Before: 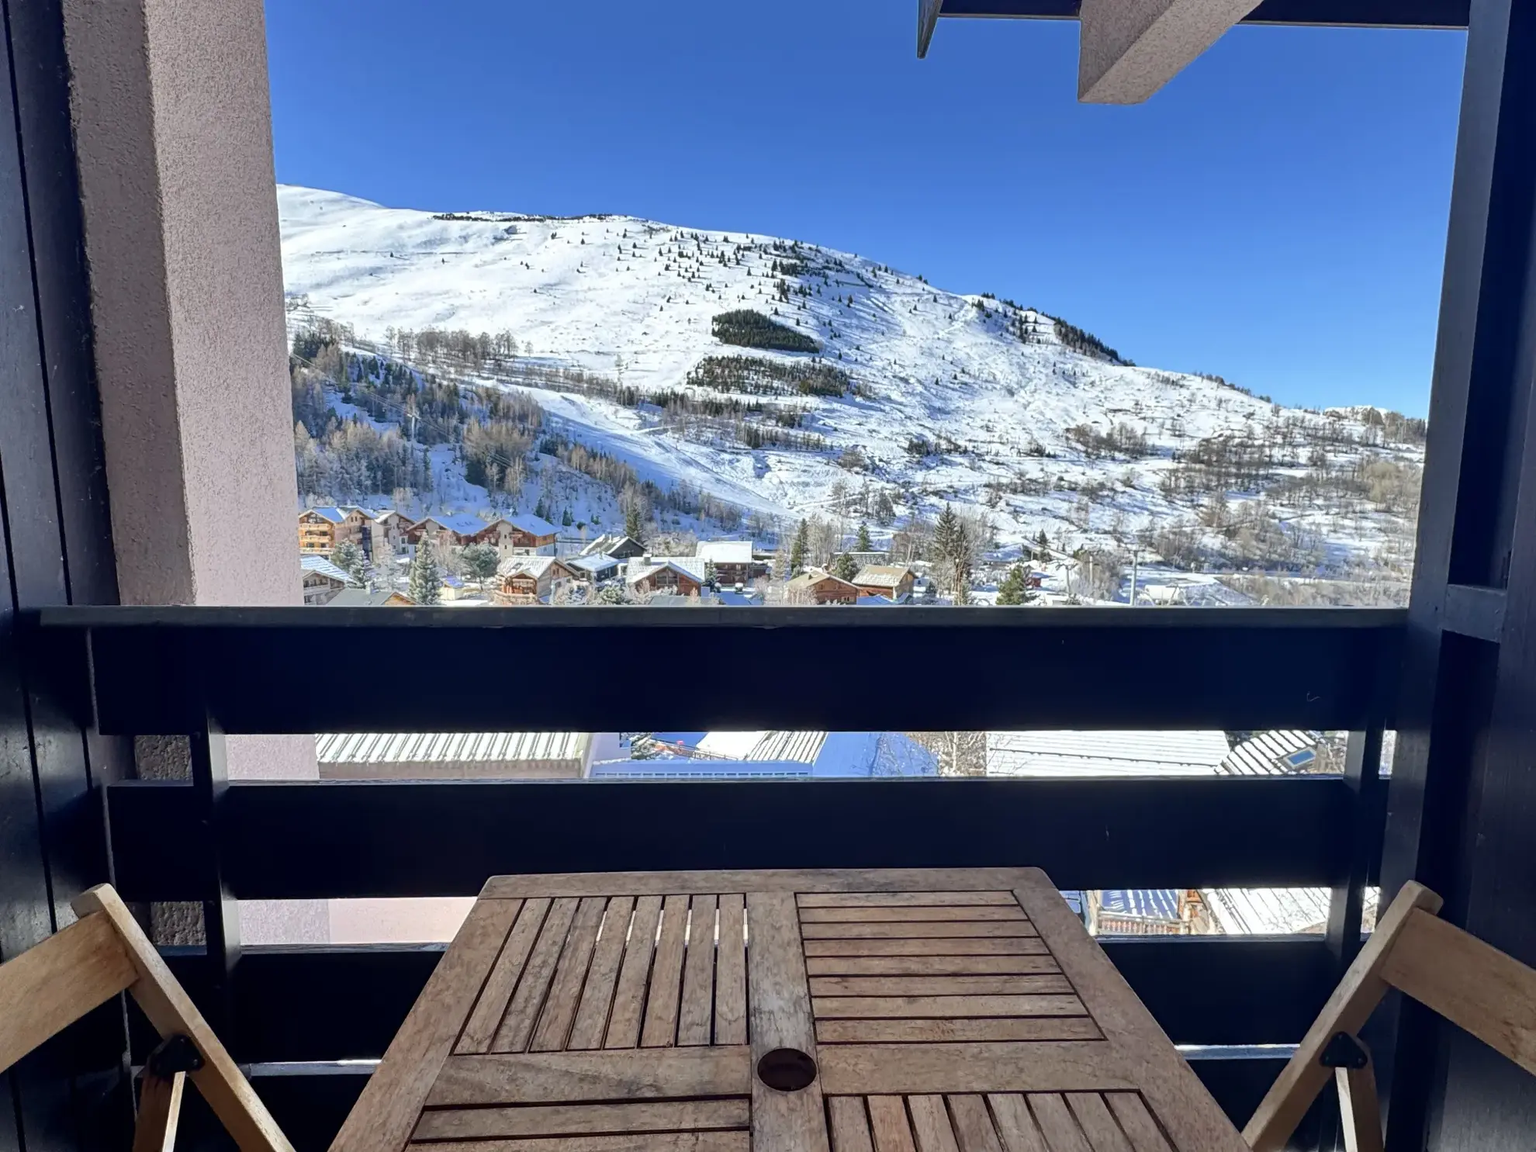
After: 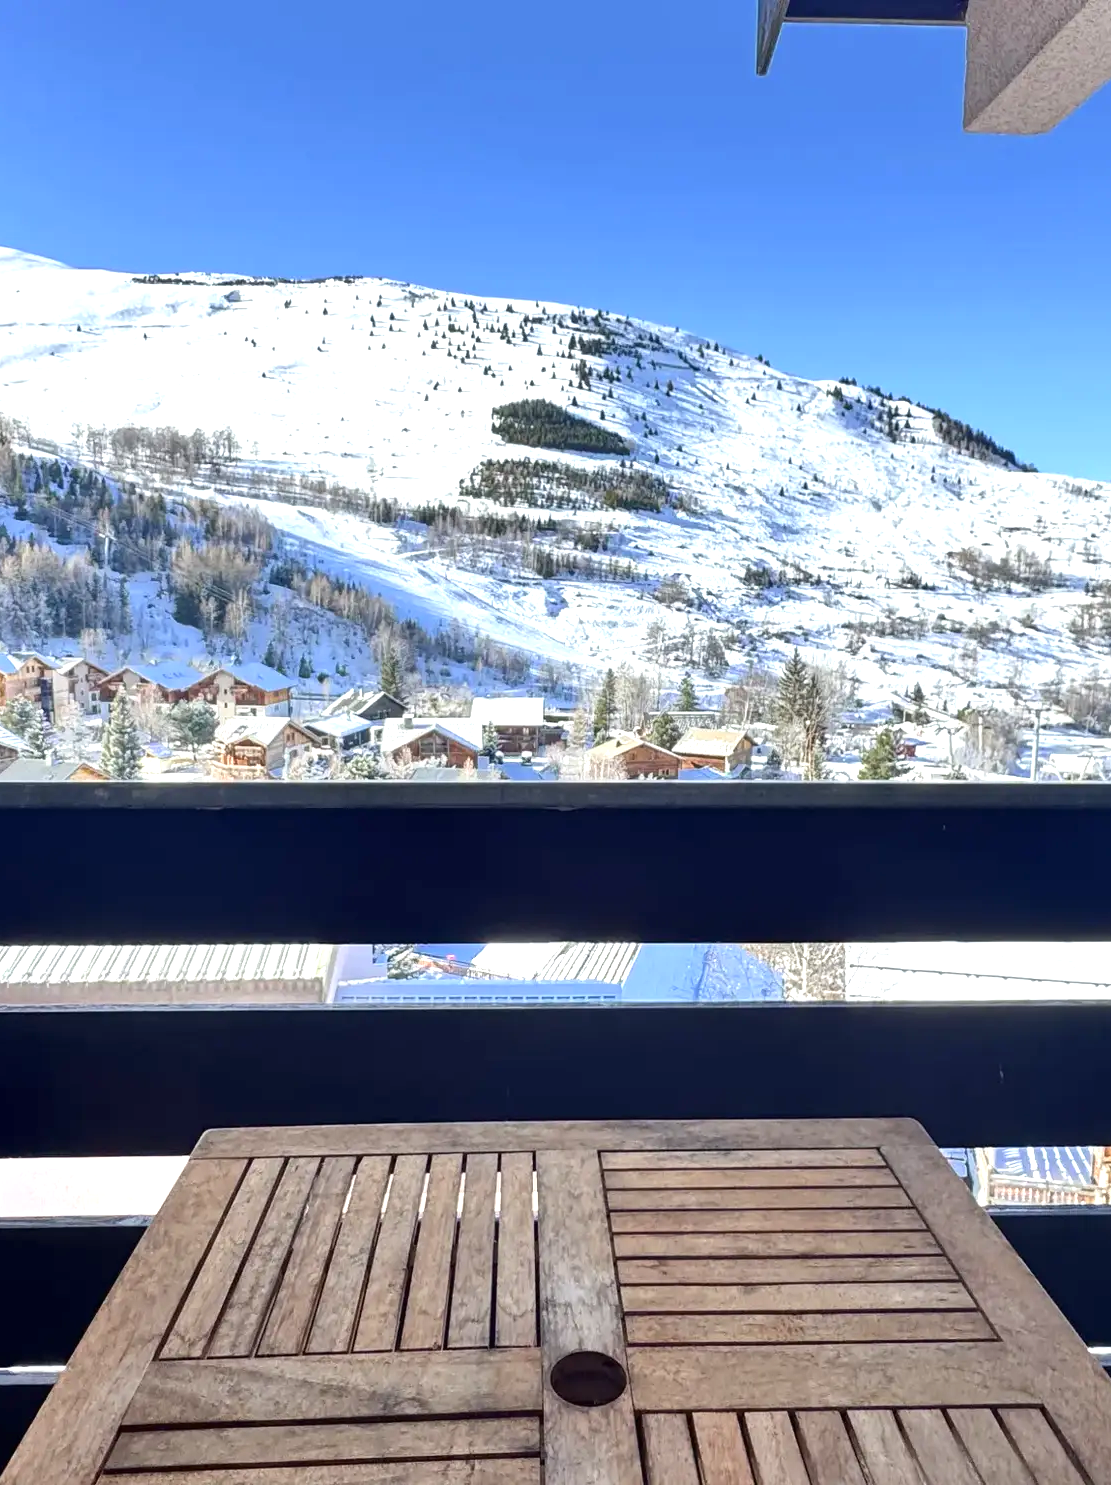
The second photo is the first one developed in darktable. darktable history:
exposure: black level correction 0, exposure 0.697 EV, compensate highlight preservation false
crop: left 21.551%, right 22.33%
